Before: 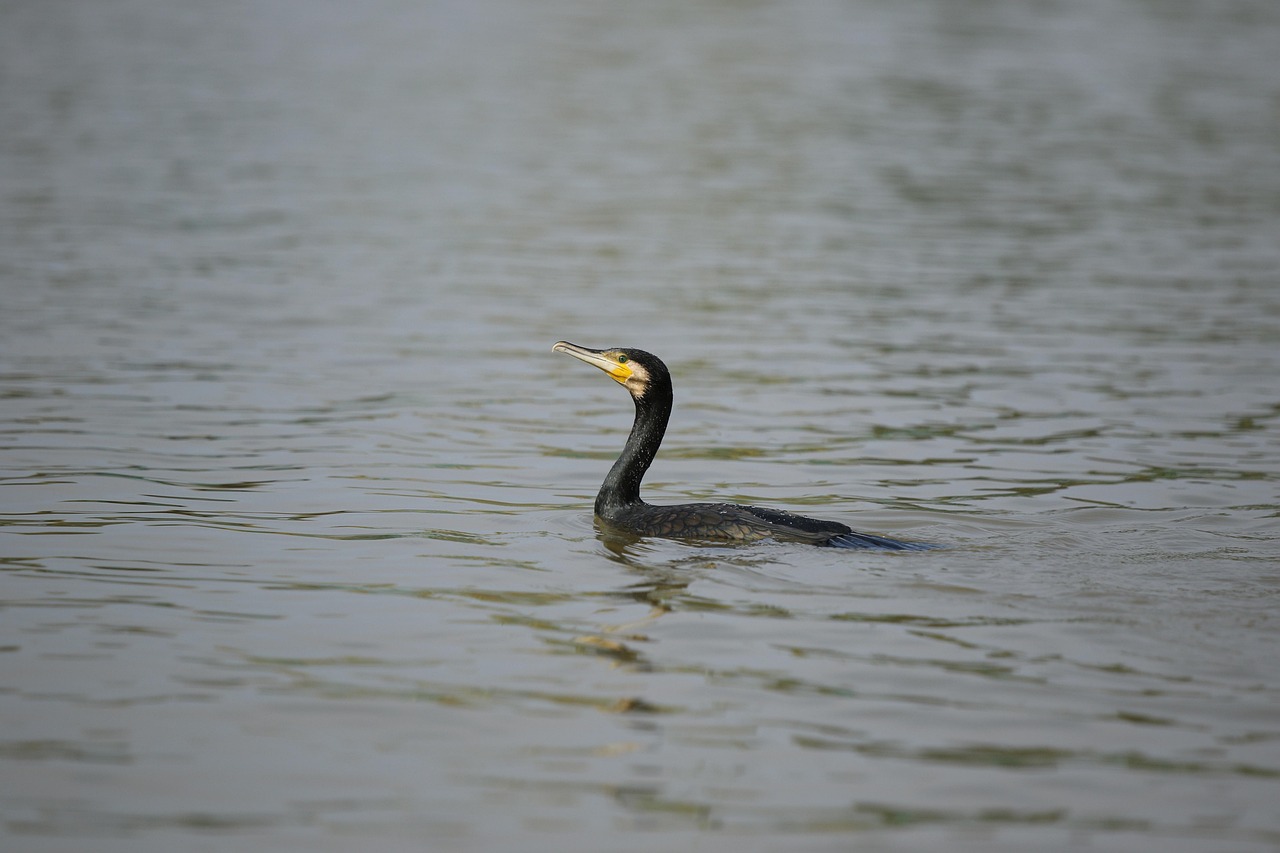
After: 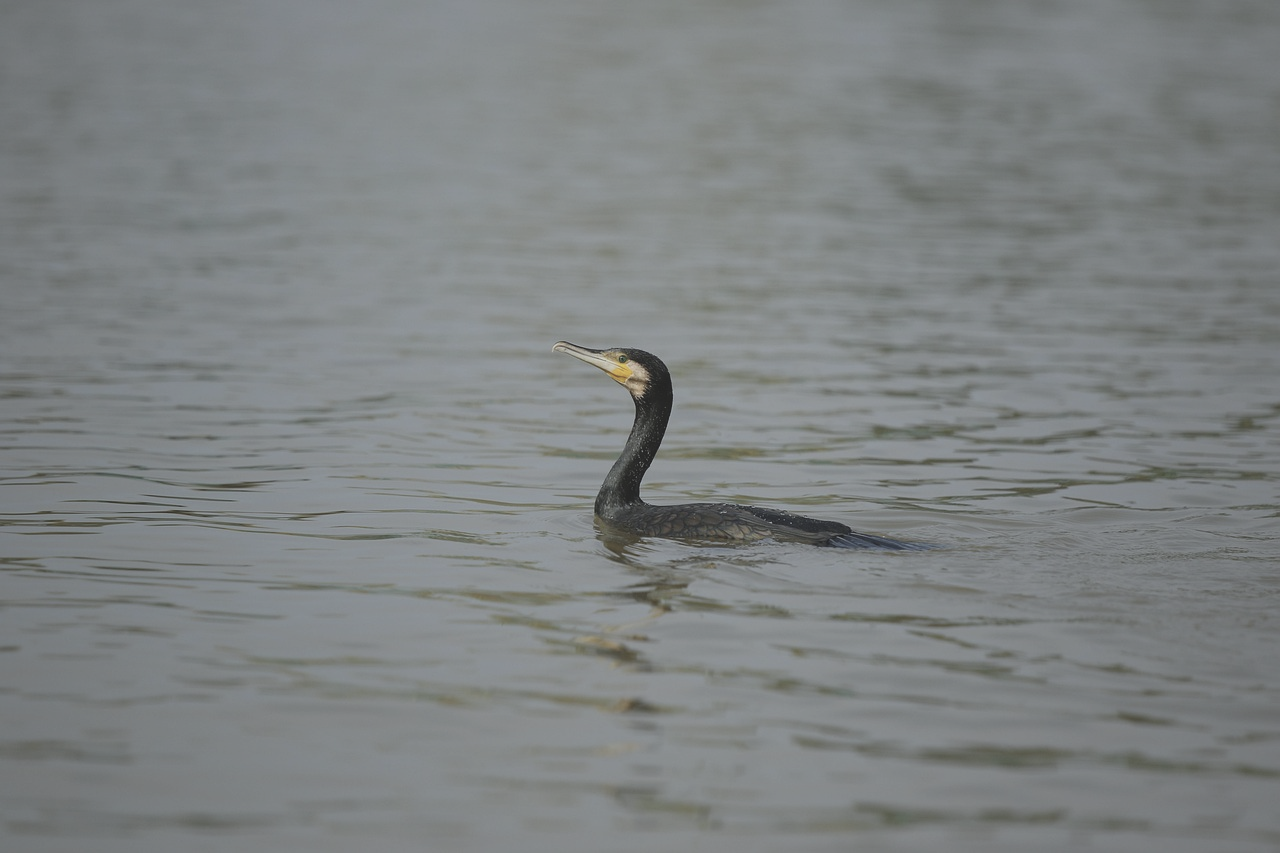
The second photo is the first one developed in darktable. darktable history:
white balance: red 0.978, blue 0.999
contrast brightness saturation: contrast -0.26, saturation -0.43
